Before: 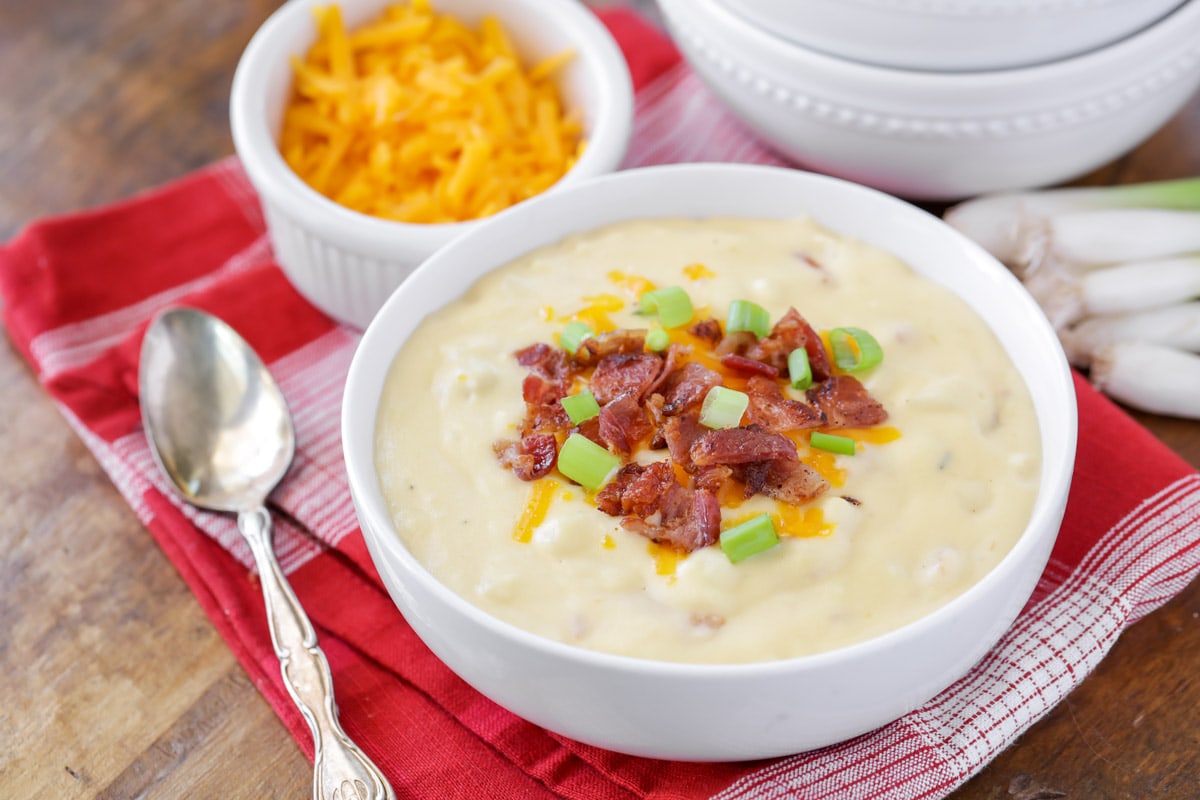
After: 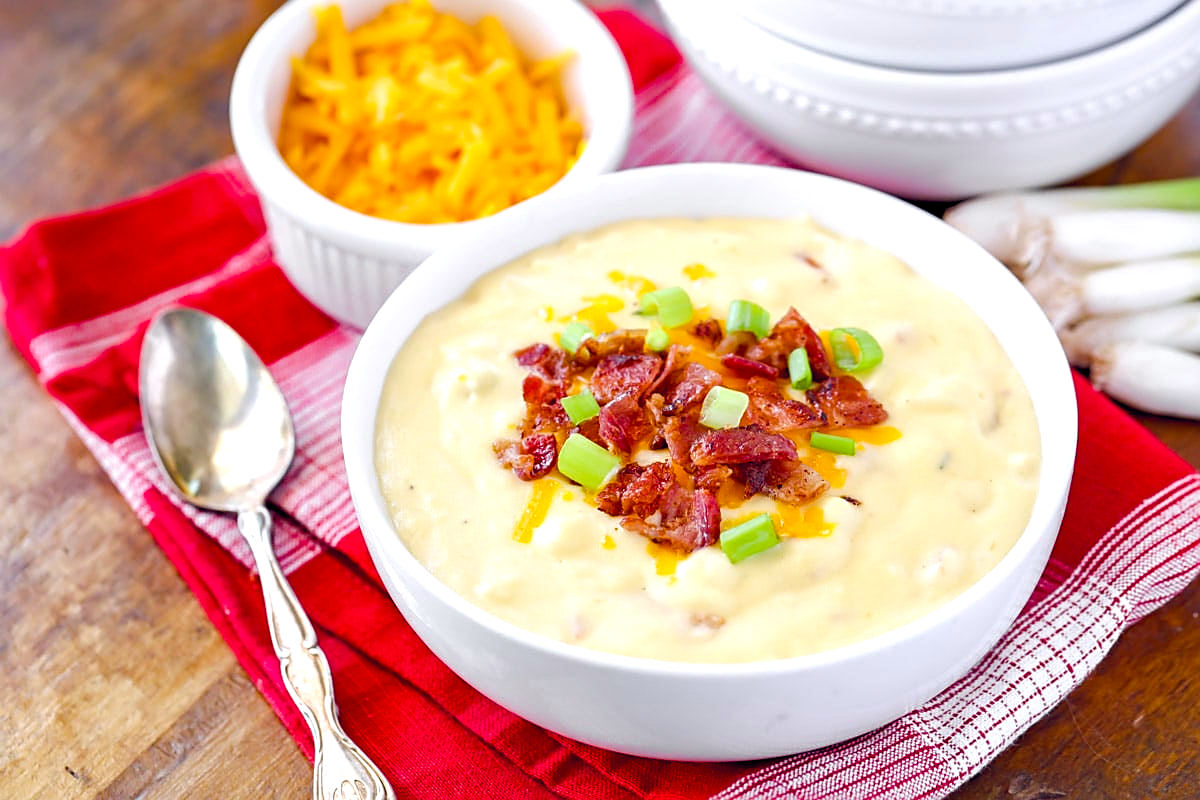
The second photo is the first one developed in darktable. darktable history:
sharpen: on, module defaults
haze removal: compatibility mode true, adaptive false
color balance rgb: global offset › chroma 0.093%, global offset › hue 254.11°, perceptual saturation grading › global saturation 24.395%, perceptual saturation grading › highlights -24.645%, perceptual saturation grading › mid-tones 24.673%, perceptual saturation grading › shadows 40.717%, perceptual brilliance grading › global brilliance 11.731%
